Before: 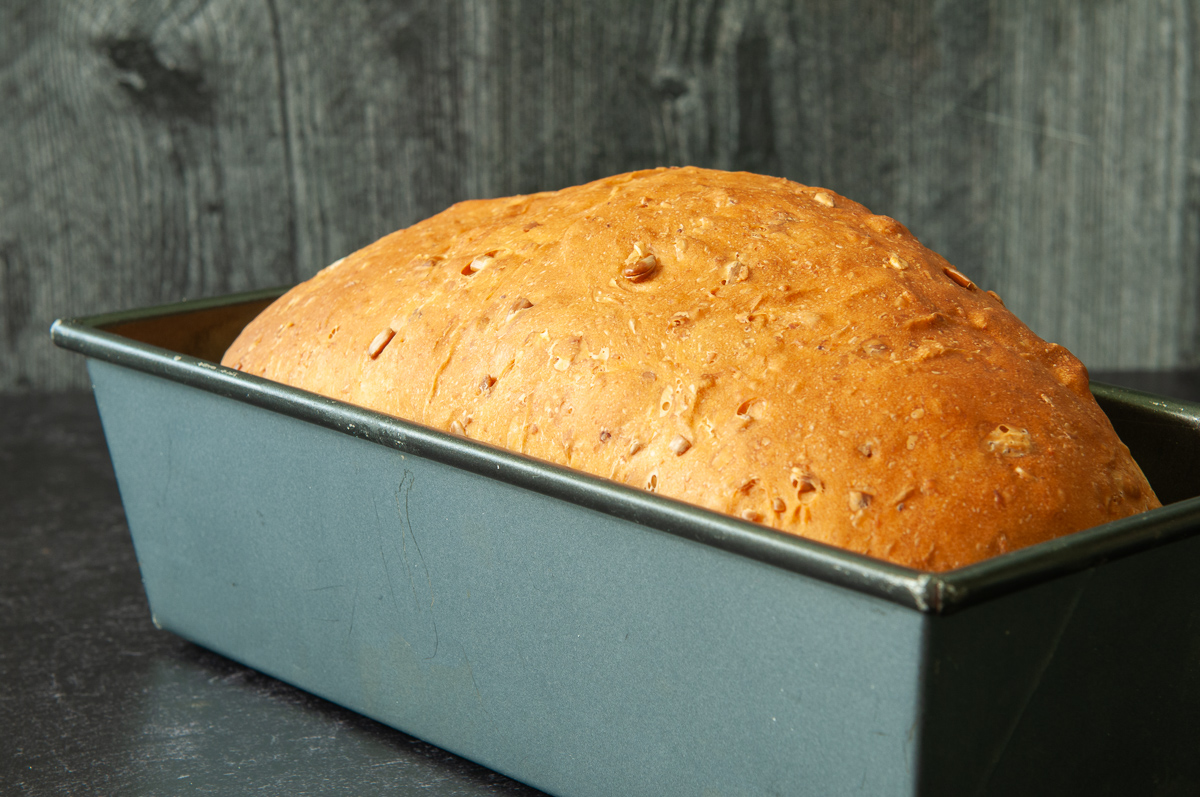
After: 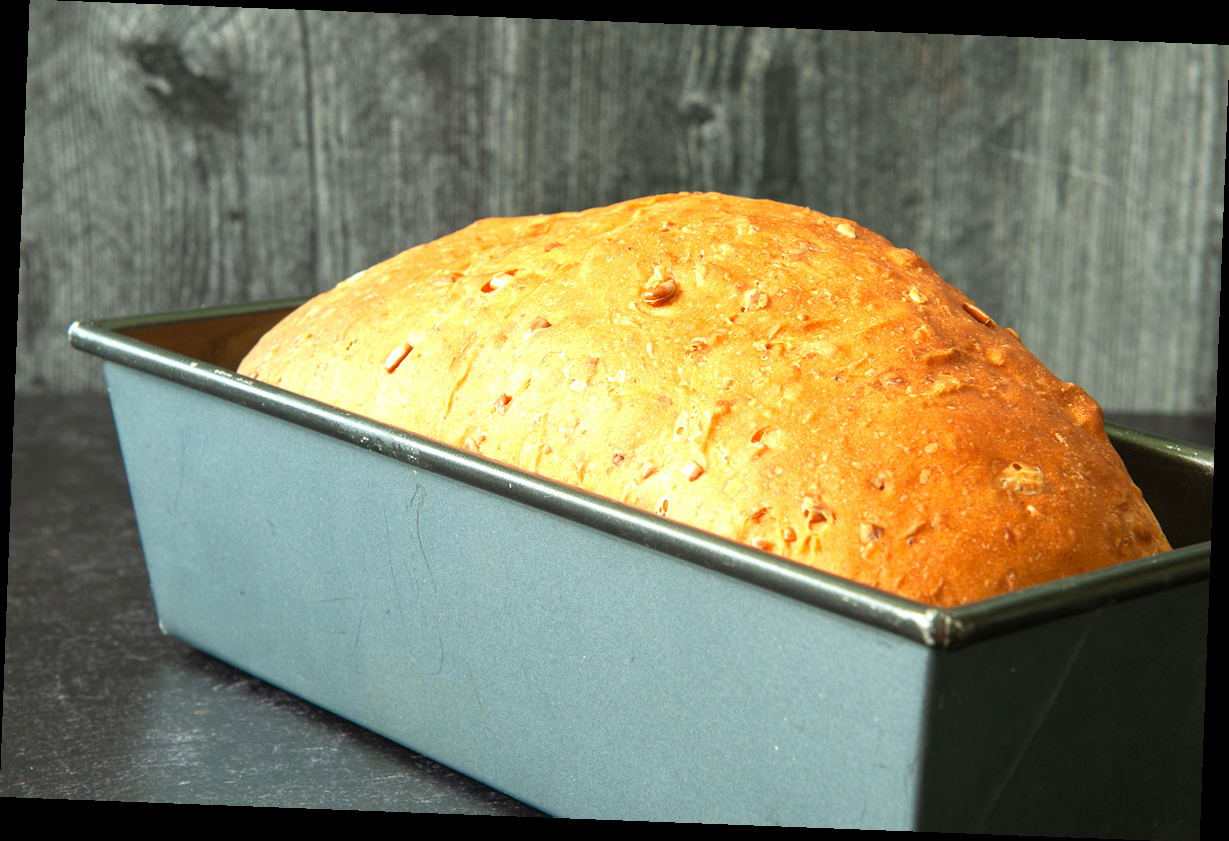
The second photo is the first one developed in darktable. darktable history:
rotate and perspective: rotation 2.17°, automatic cropping off
exposure: exposure 0.722 EV, compensate highlight preservation false
